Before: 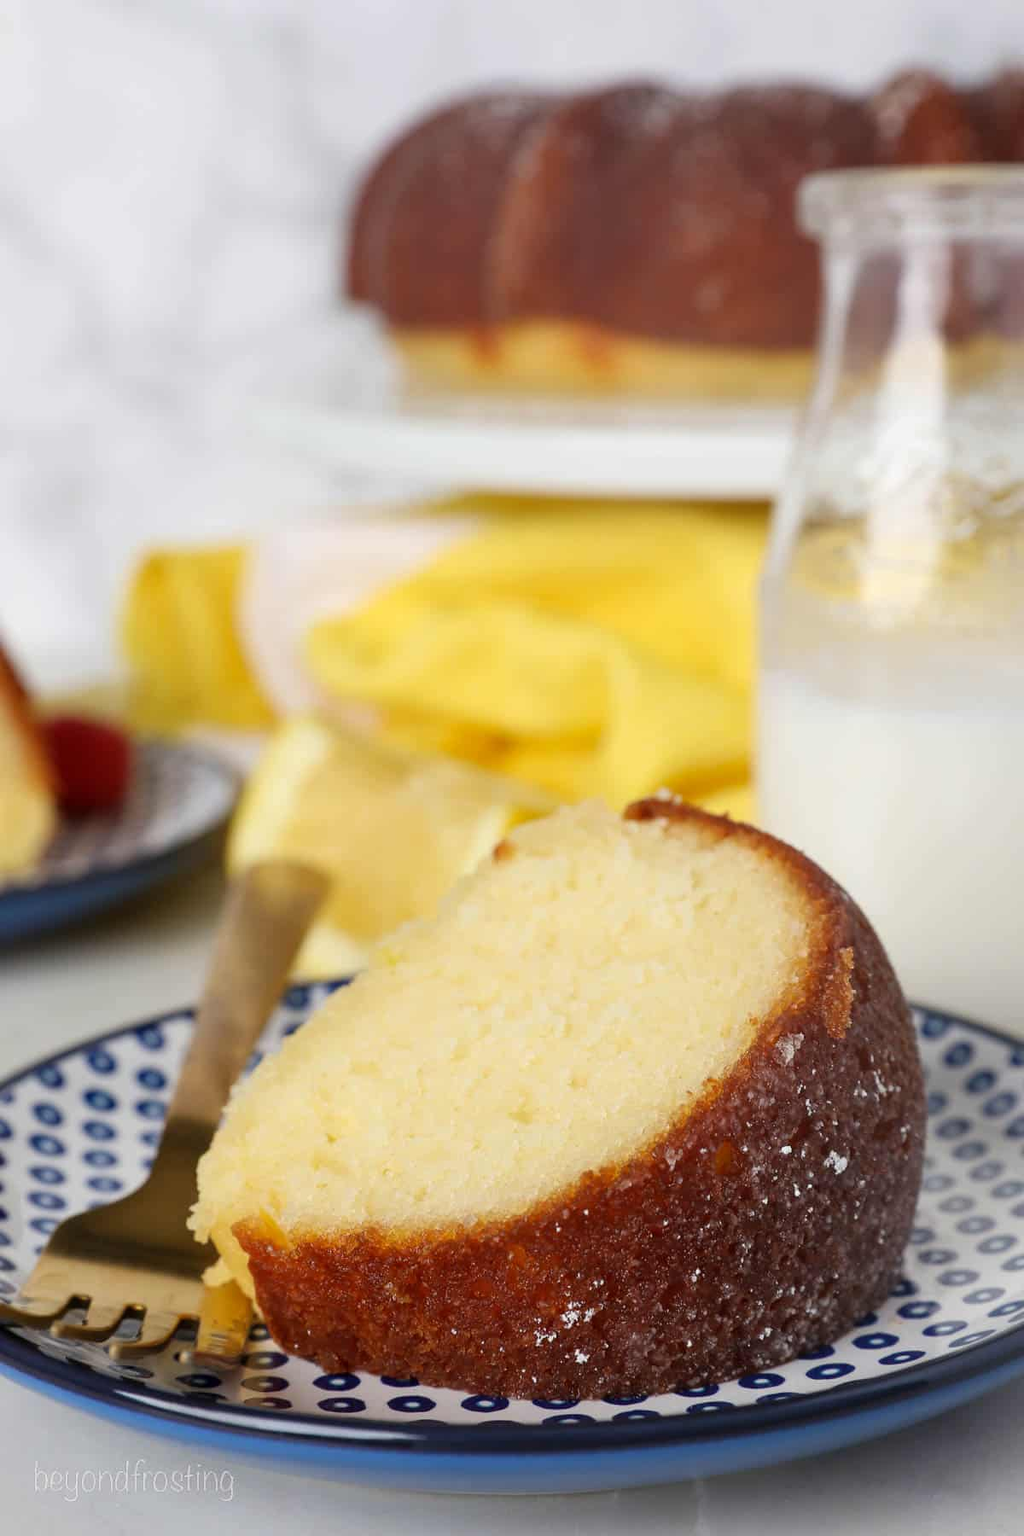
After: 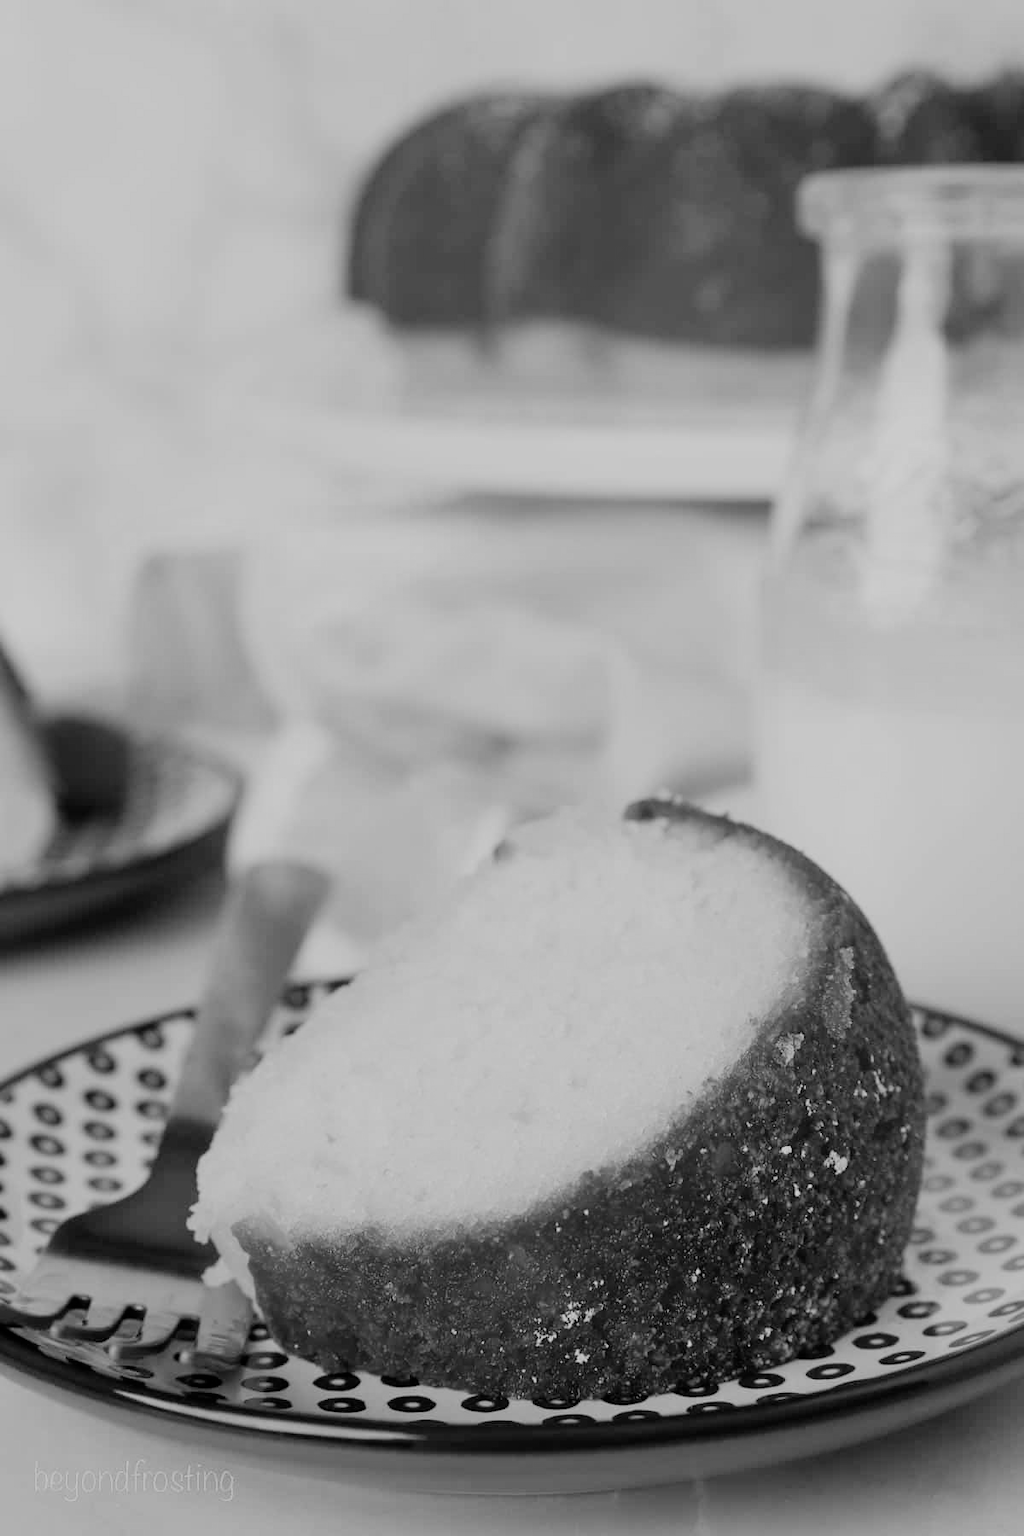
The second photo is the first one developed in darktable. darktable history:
monochrome: on, module defaults
velvia: on, module defaults
filmic rgb: black relative exposure -7.32 EV, white relative exposure 5.09 EV, hardness 3.2
